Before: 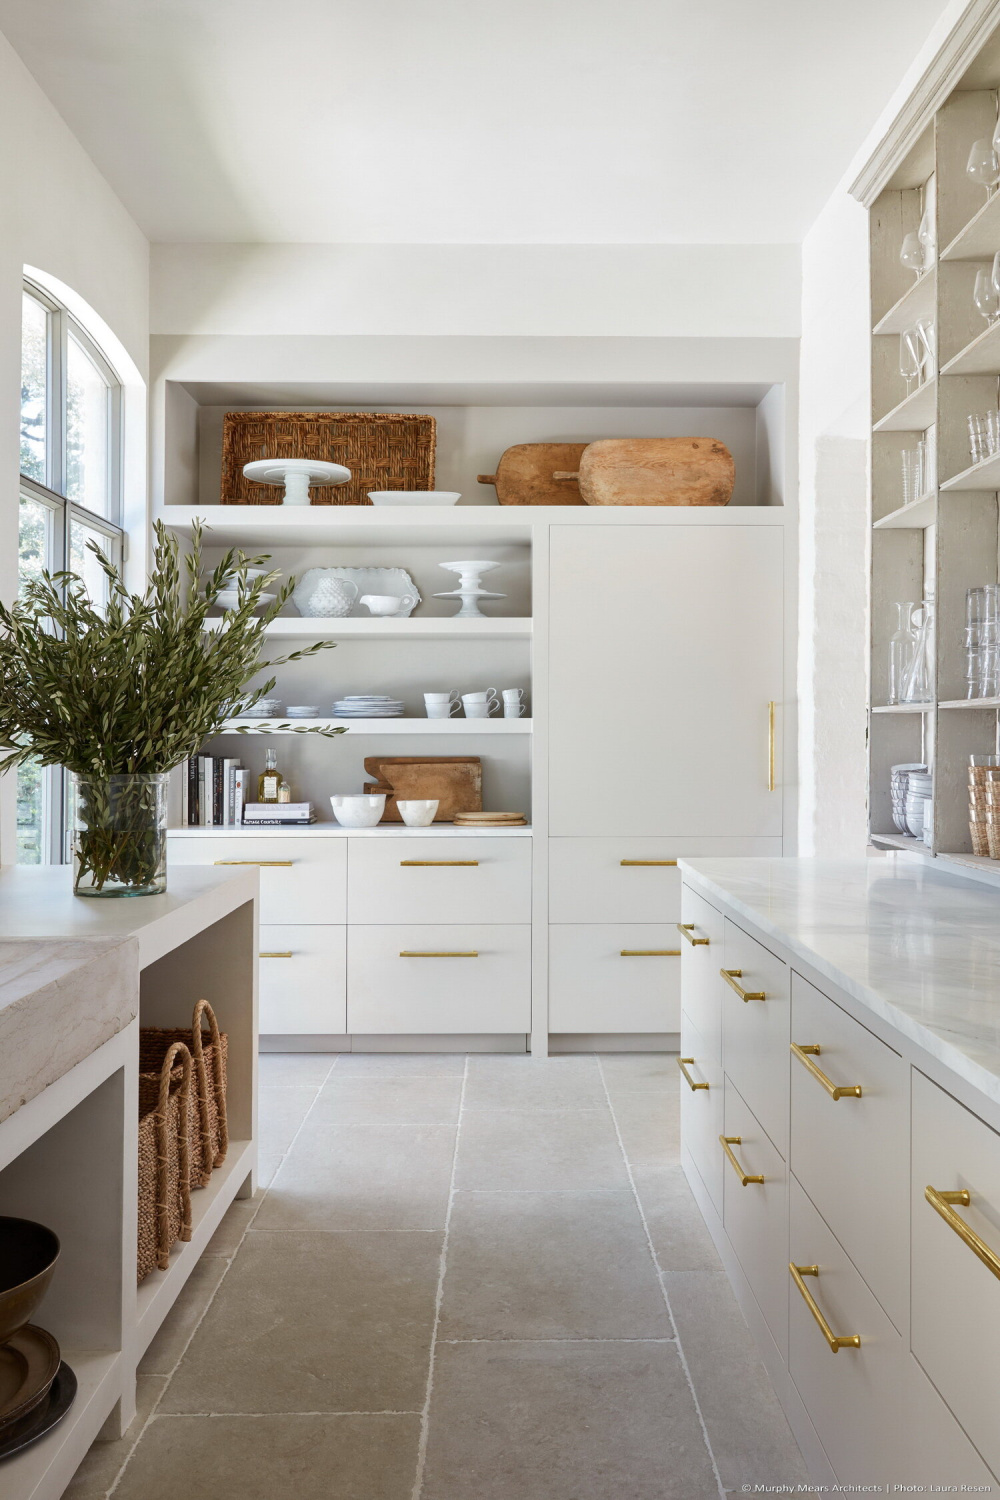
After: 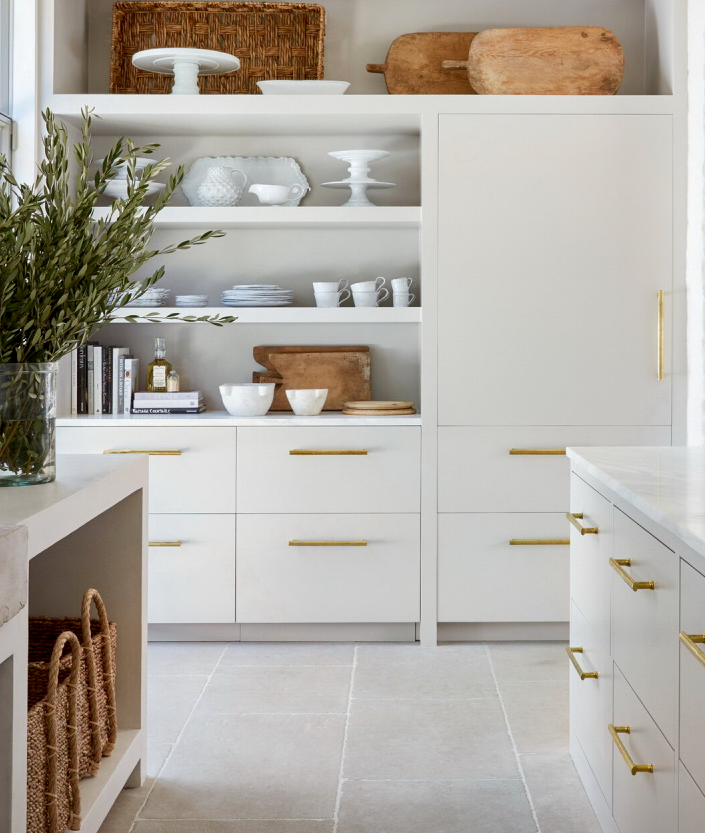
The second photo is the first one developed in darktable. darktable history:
crop: left 11.129%, top 27.422%, right 18.326%, bottom 16.99%
tone equalizer: smoothing diameter 24.88%, edges refinement/feathering 10.6, preserve details guided filter
exposure: black level correction 0.005, exposure 0.015 EV, compensate exposure bias true, compensate highlight preservation false
